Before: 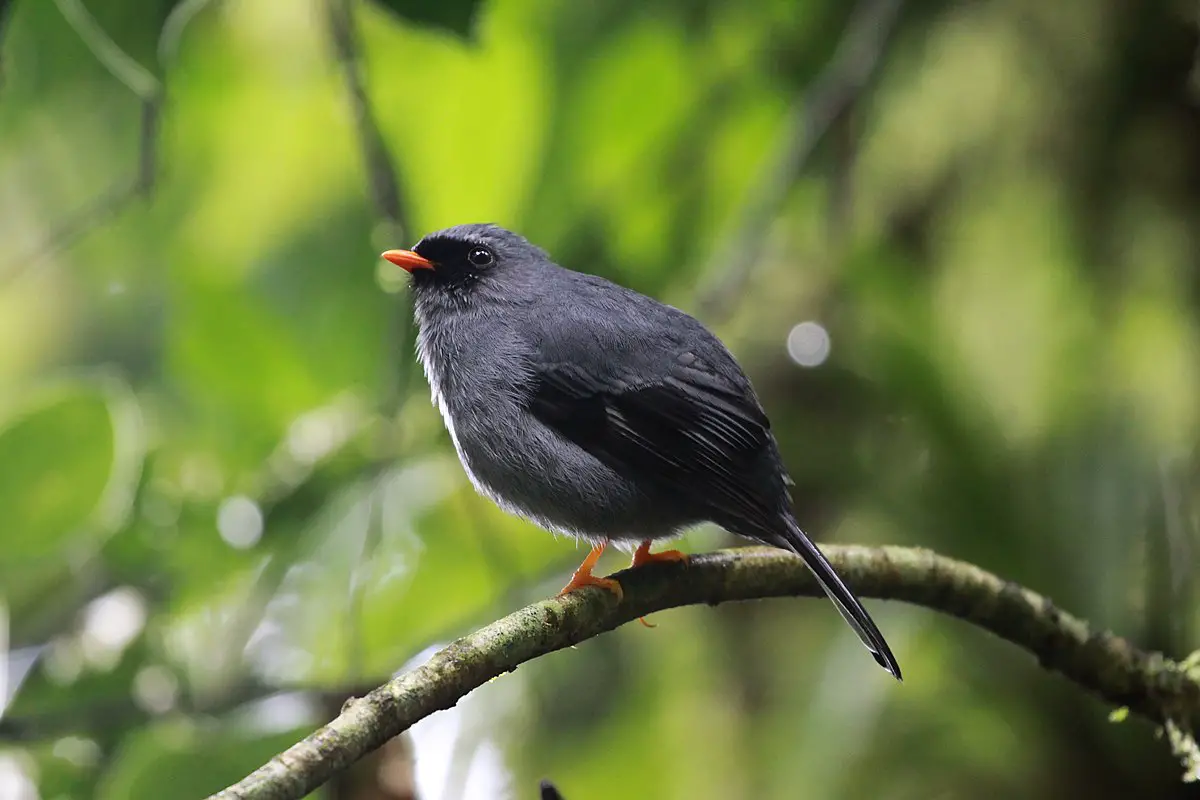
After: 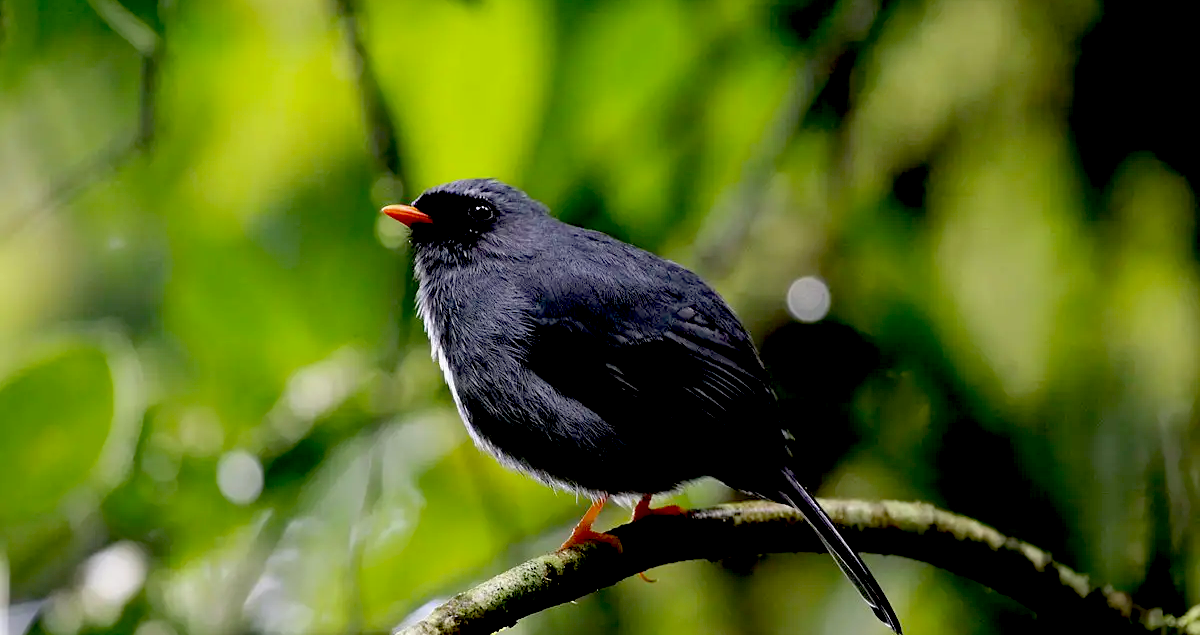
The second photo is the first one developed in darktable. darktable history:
crop and rotate: top 5.662%, bottom 14.891%
exposure: black level correction 0.055, exposure -0.038 EV, compensate exposure bias true, compensate highlight preservation false
